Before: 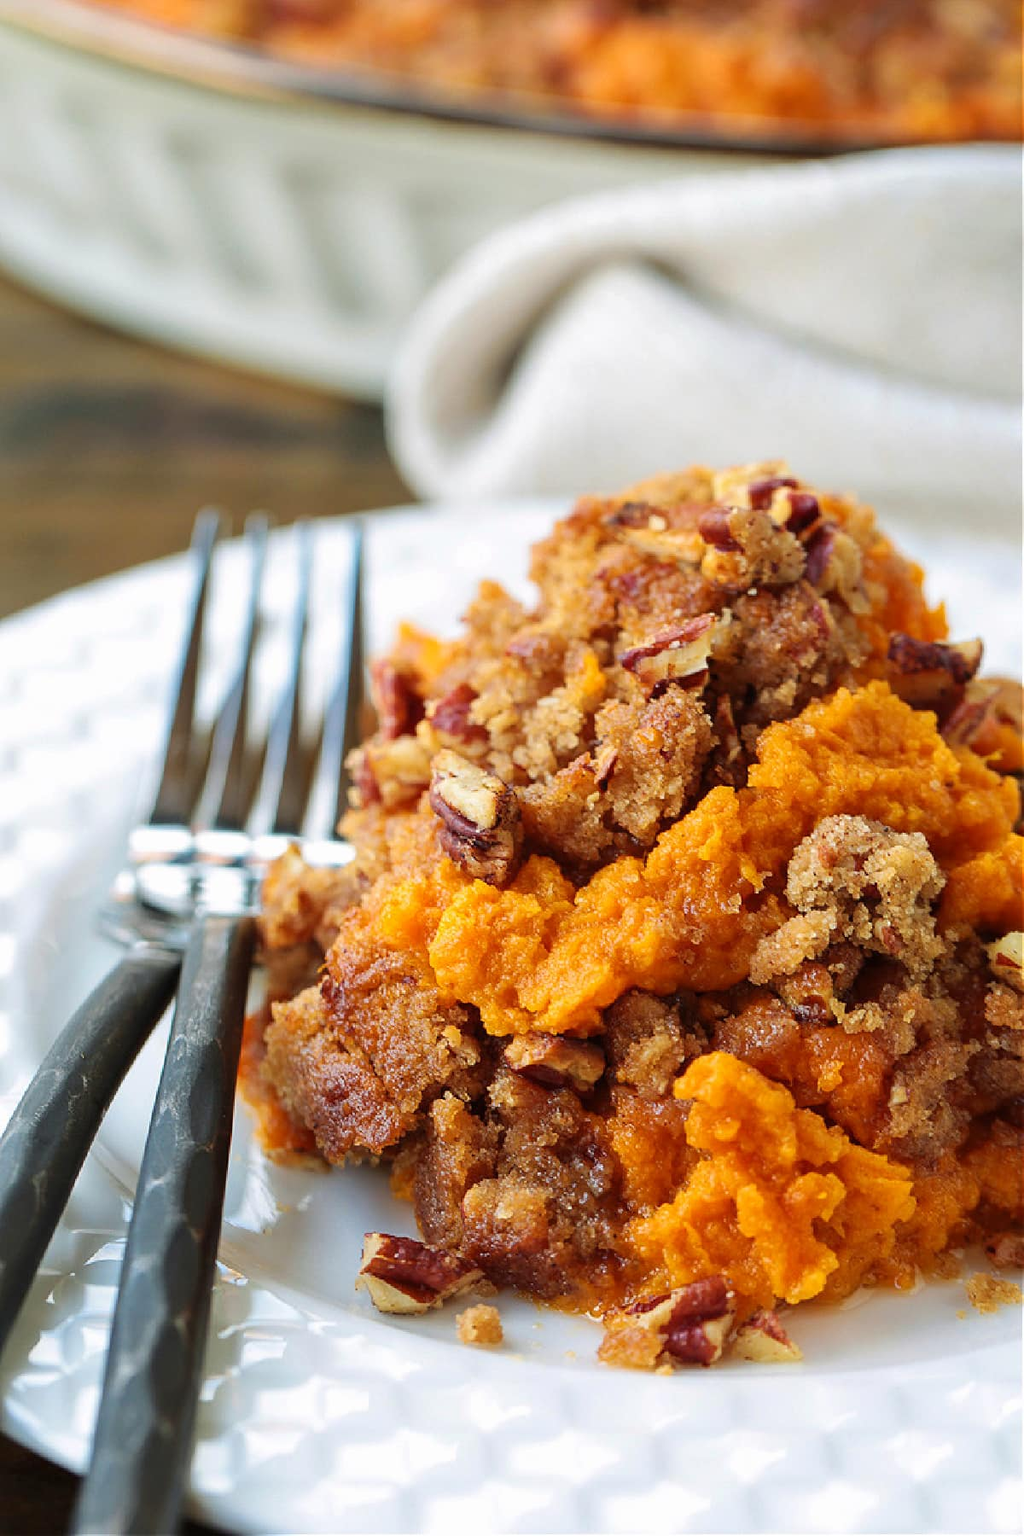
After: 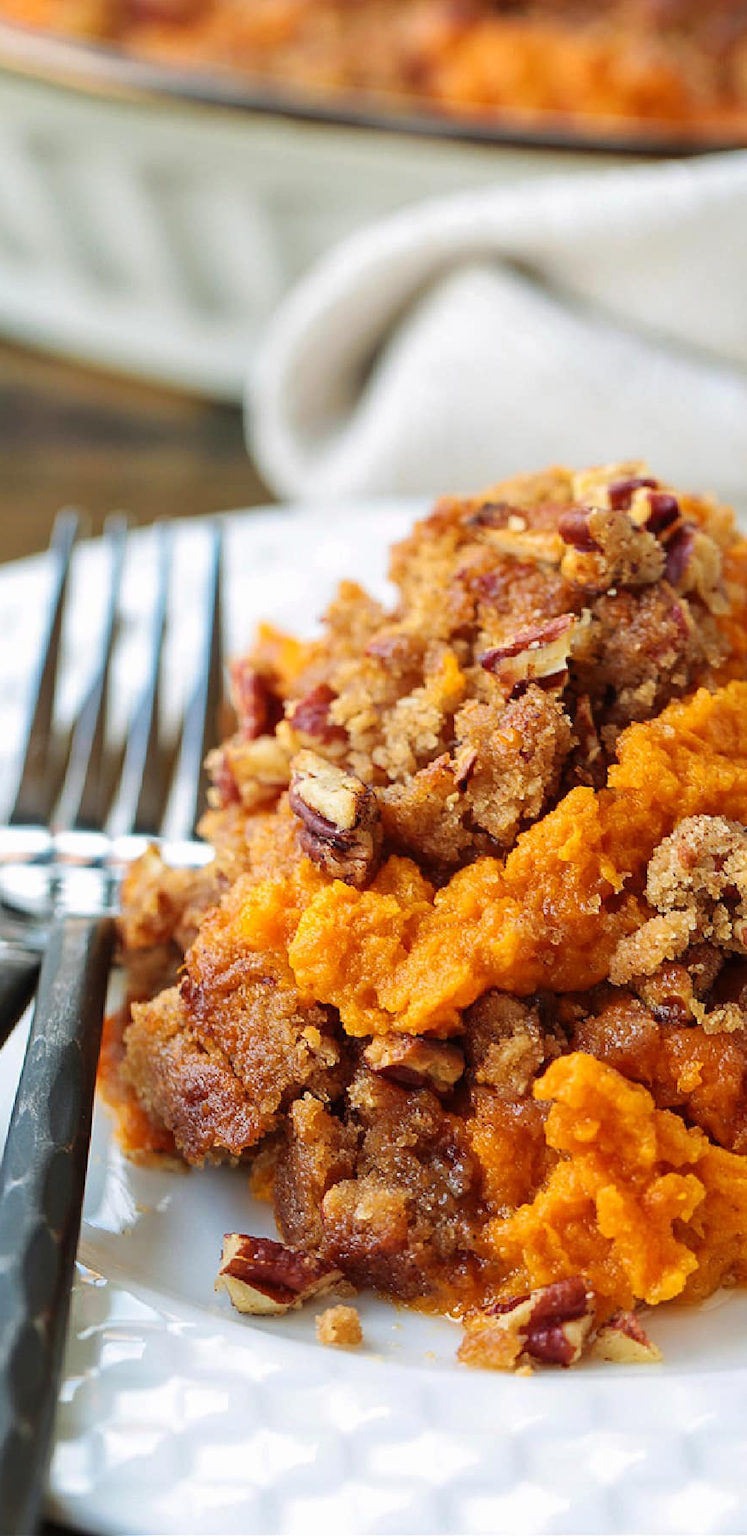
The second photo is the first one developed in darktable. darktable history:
crop: left 13.782%, top 0%, right 13.274%
